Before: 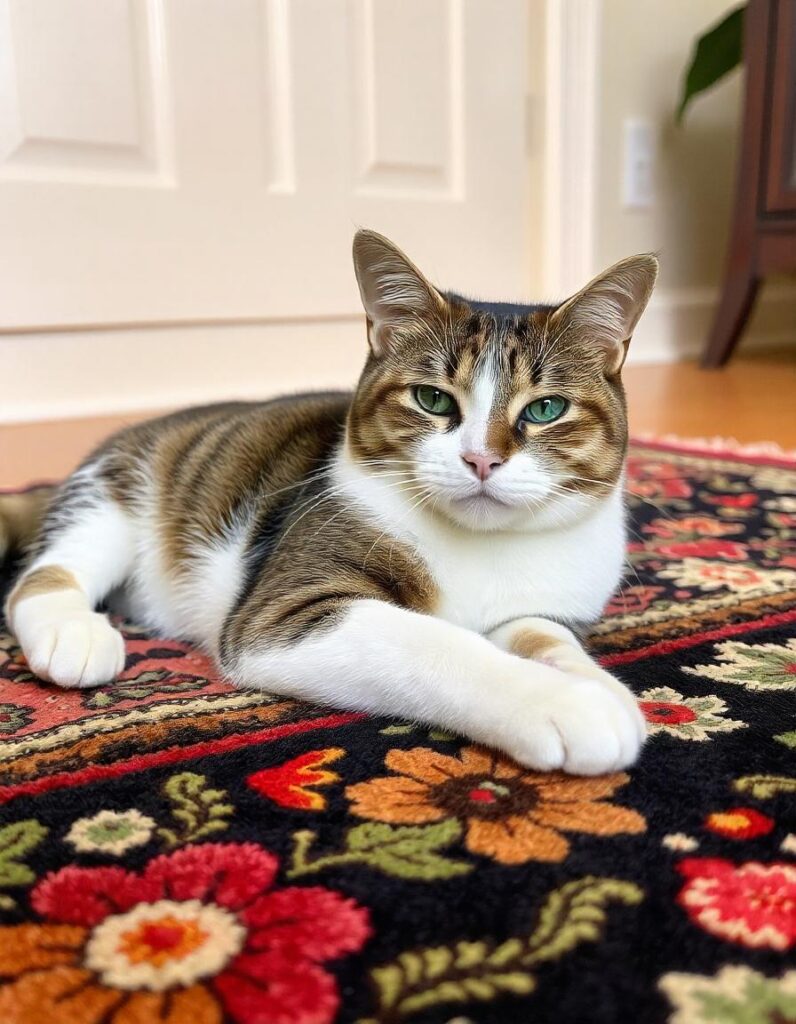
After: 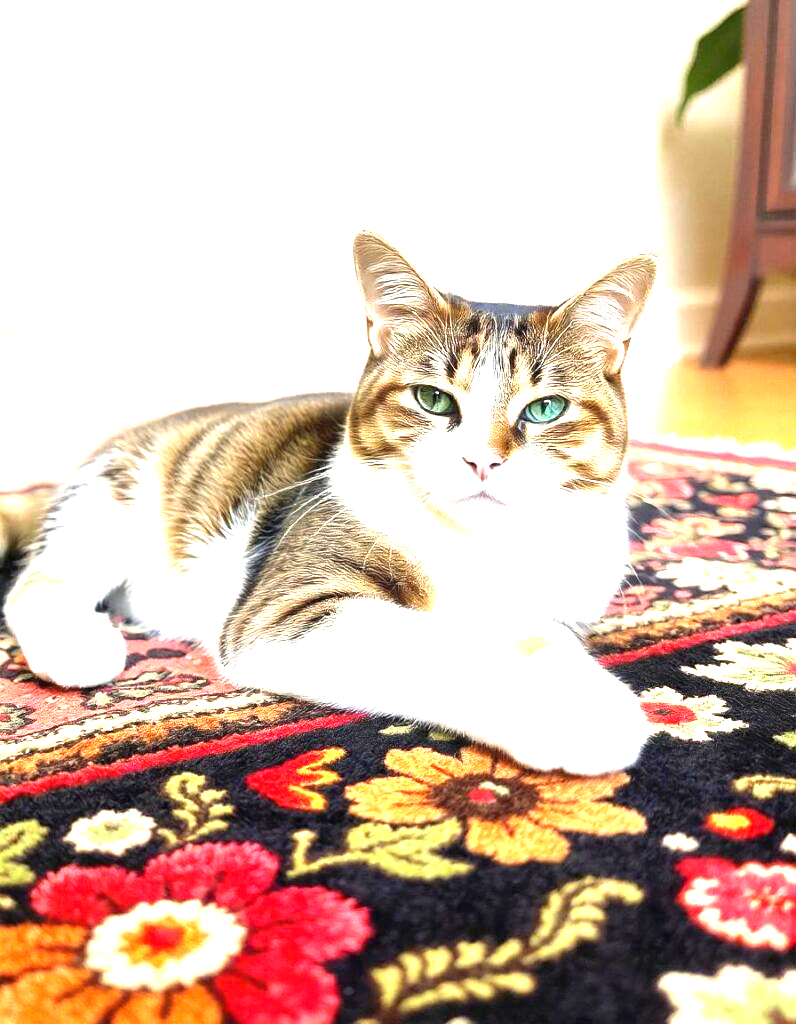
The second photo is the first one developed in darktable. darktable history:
exposure: black level correction 0, exposure 2.095 EV, compensate highlight preservation false
